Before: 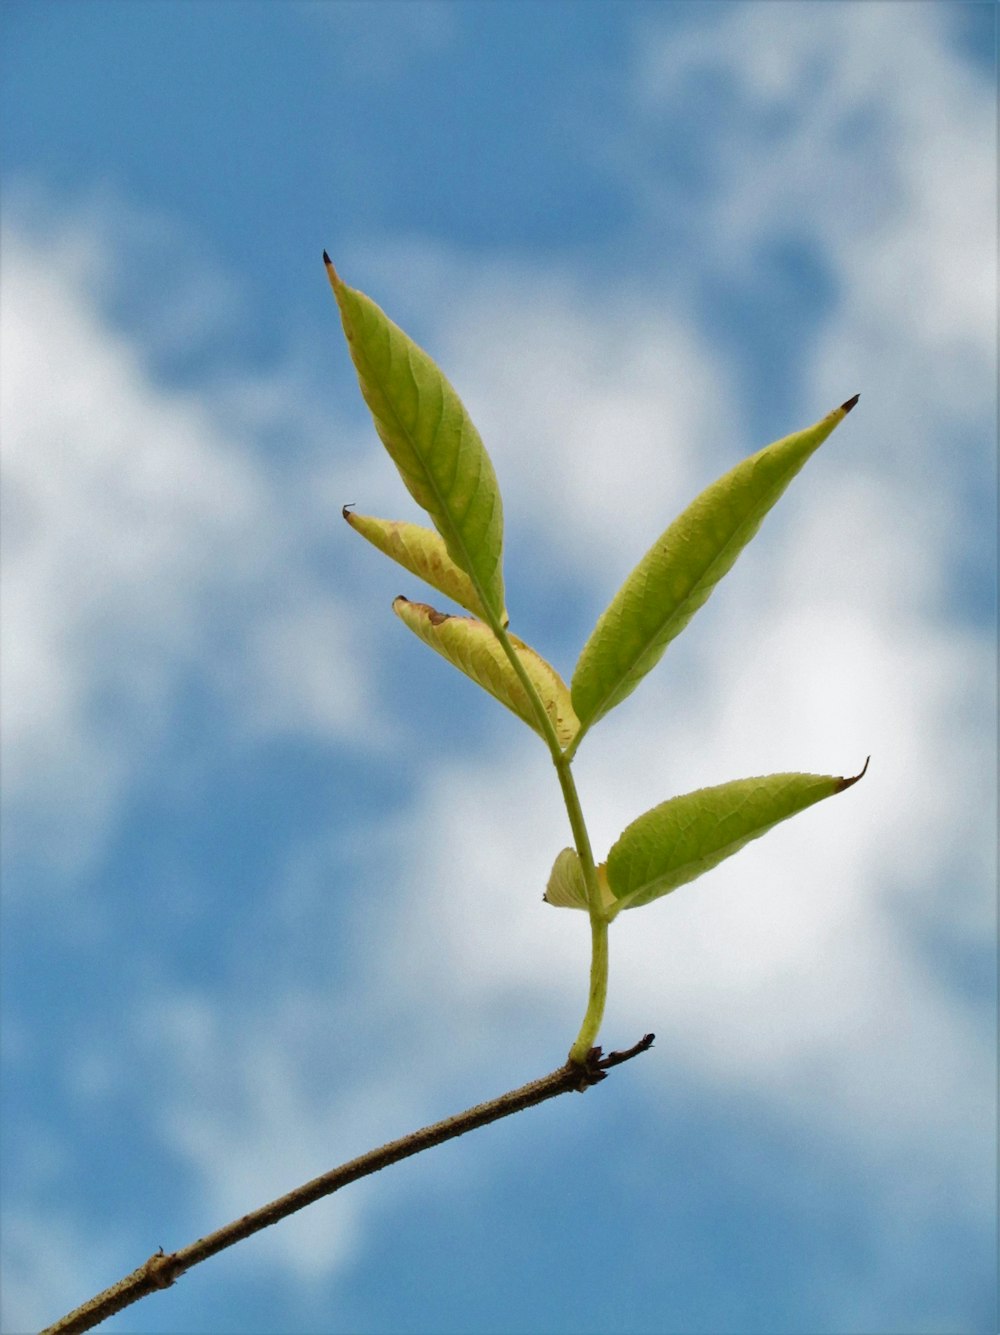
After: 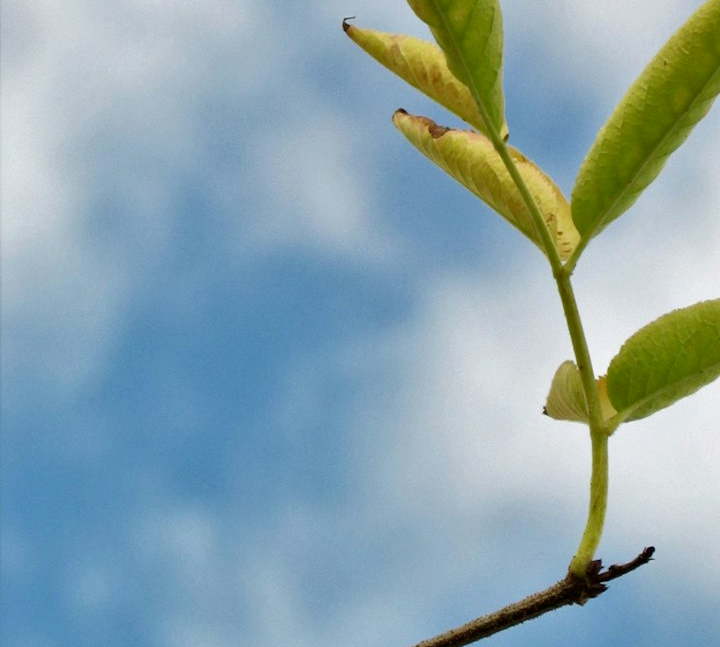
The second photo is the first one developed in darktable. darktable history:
crop: top 36.498%, right 27.964%, bottom 14.995%
contrast equalizer: octaves 7, y [[0.6 ×6], [0.55 ×6], [0 ×6], [0 ×6], [0 ×6]], mix 0.15
